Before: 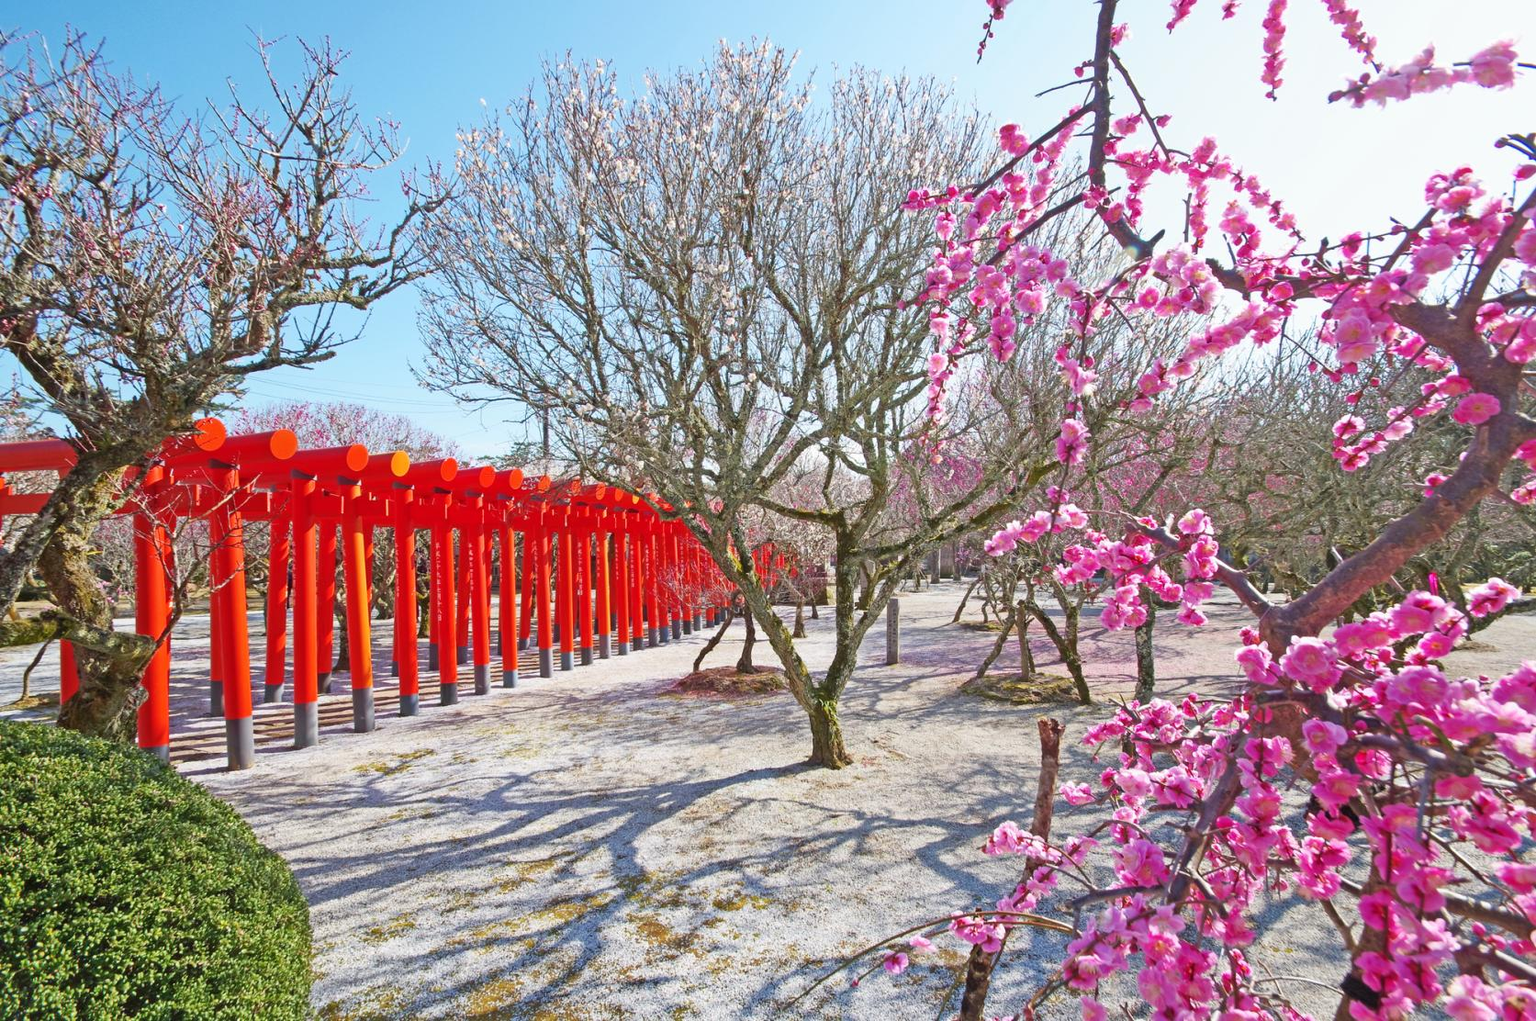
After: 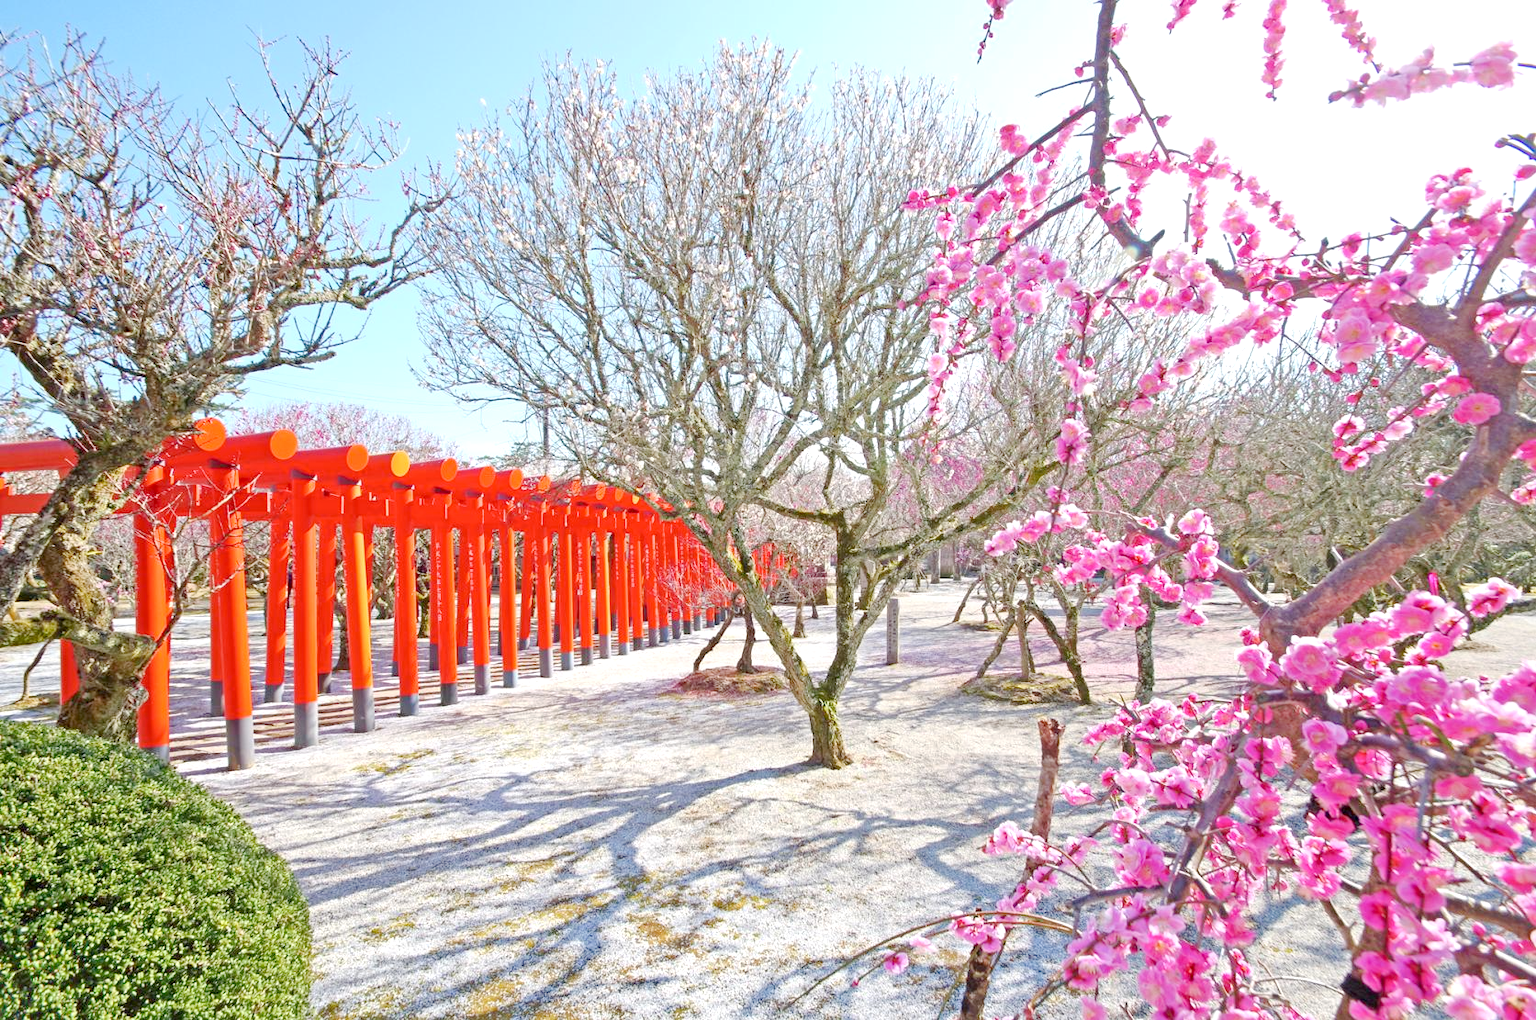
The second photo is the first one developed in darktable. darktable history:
exposure: black level correction 0.005, exposure 0.417 EV, compensate highlight preservation false
base curve: curves: ch0 [(0, 0) (0.158, 0.273) (0.879, 0.895) (1, 1)], preserve colors none
